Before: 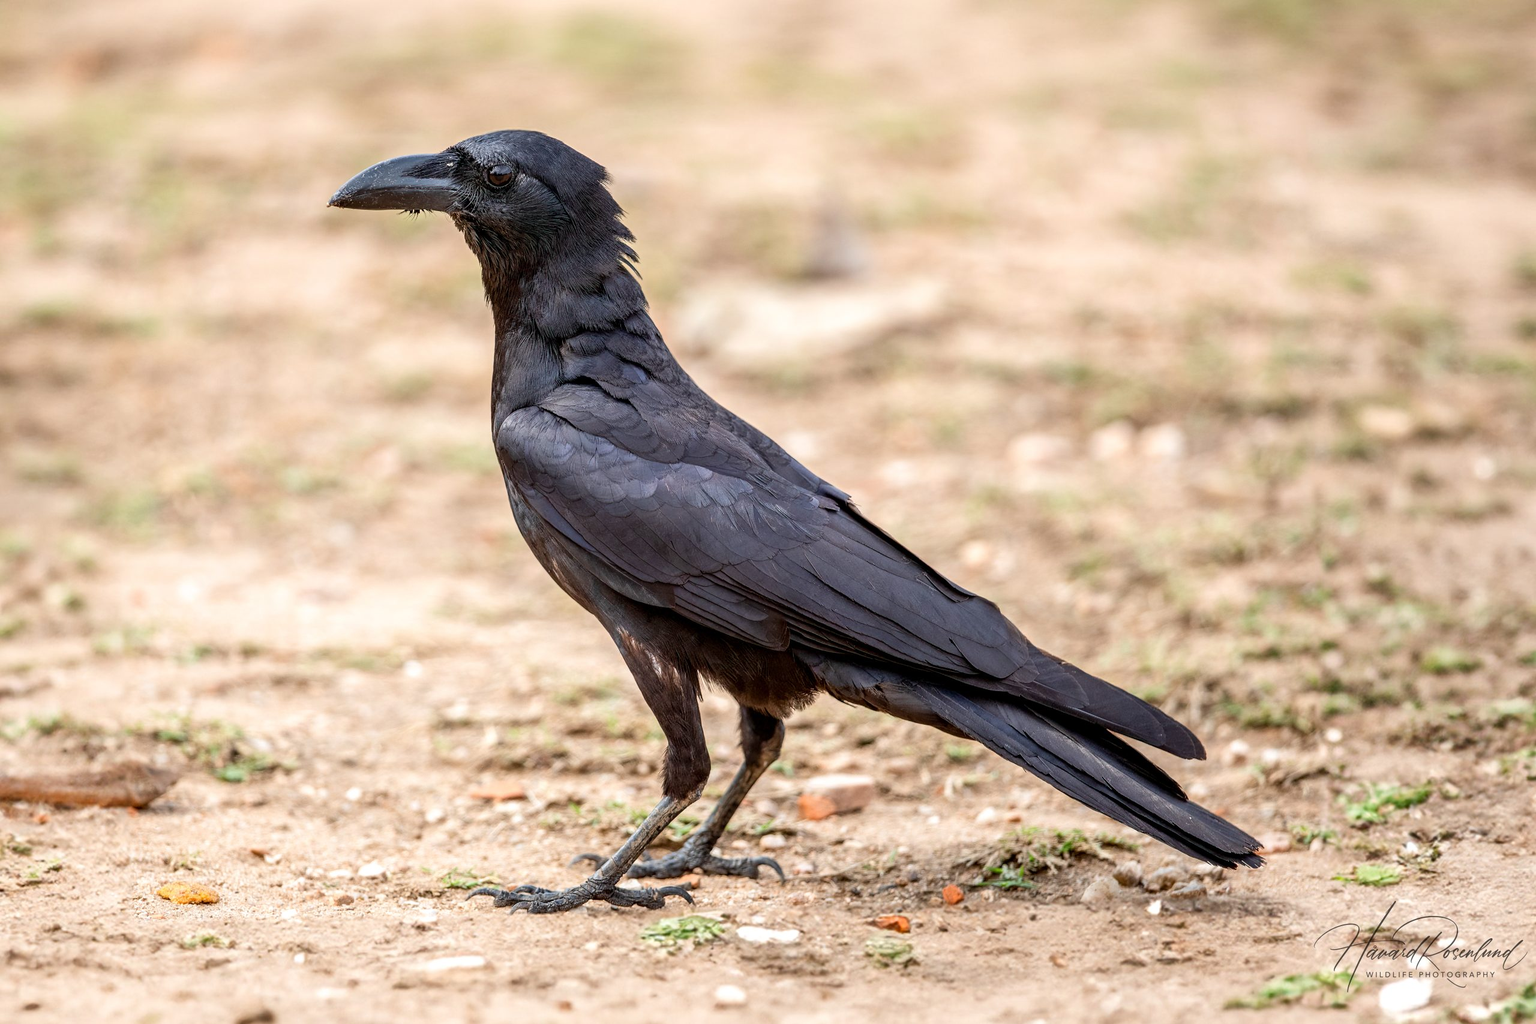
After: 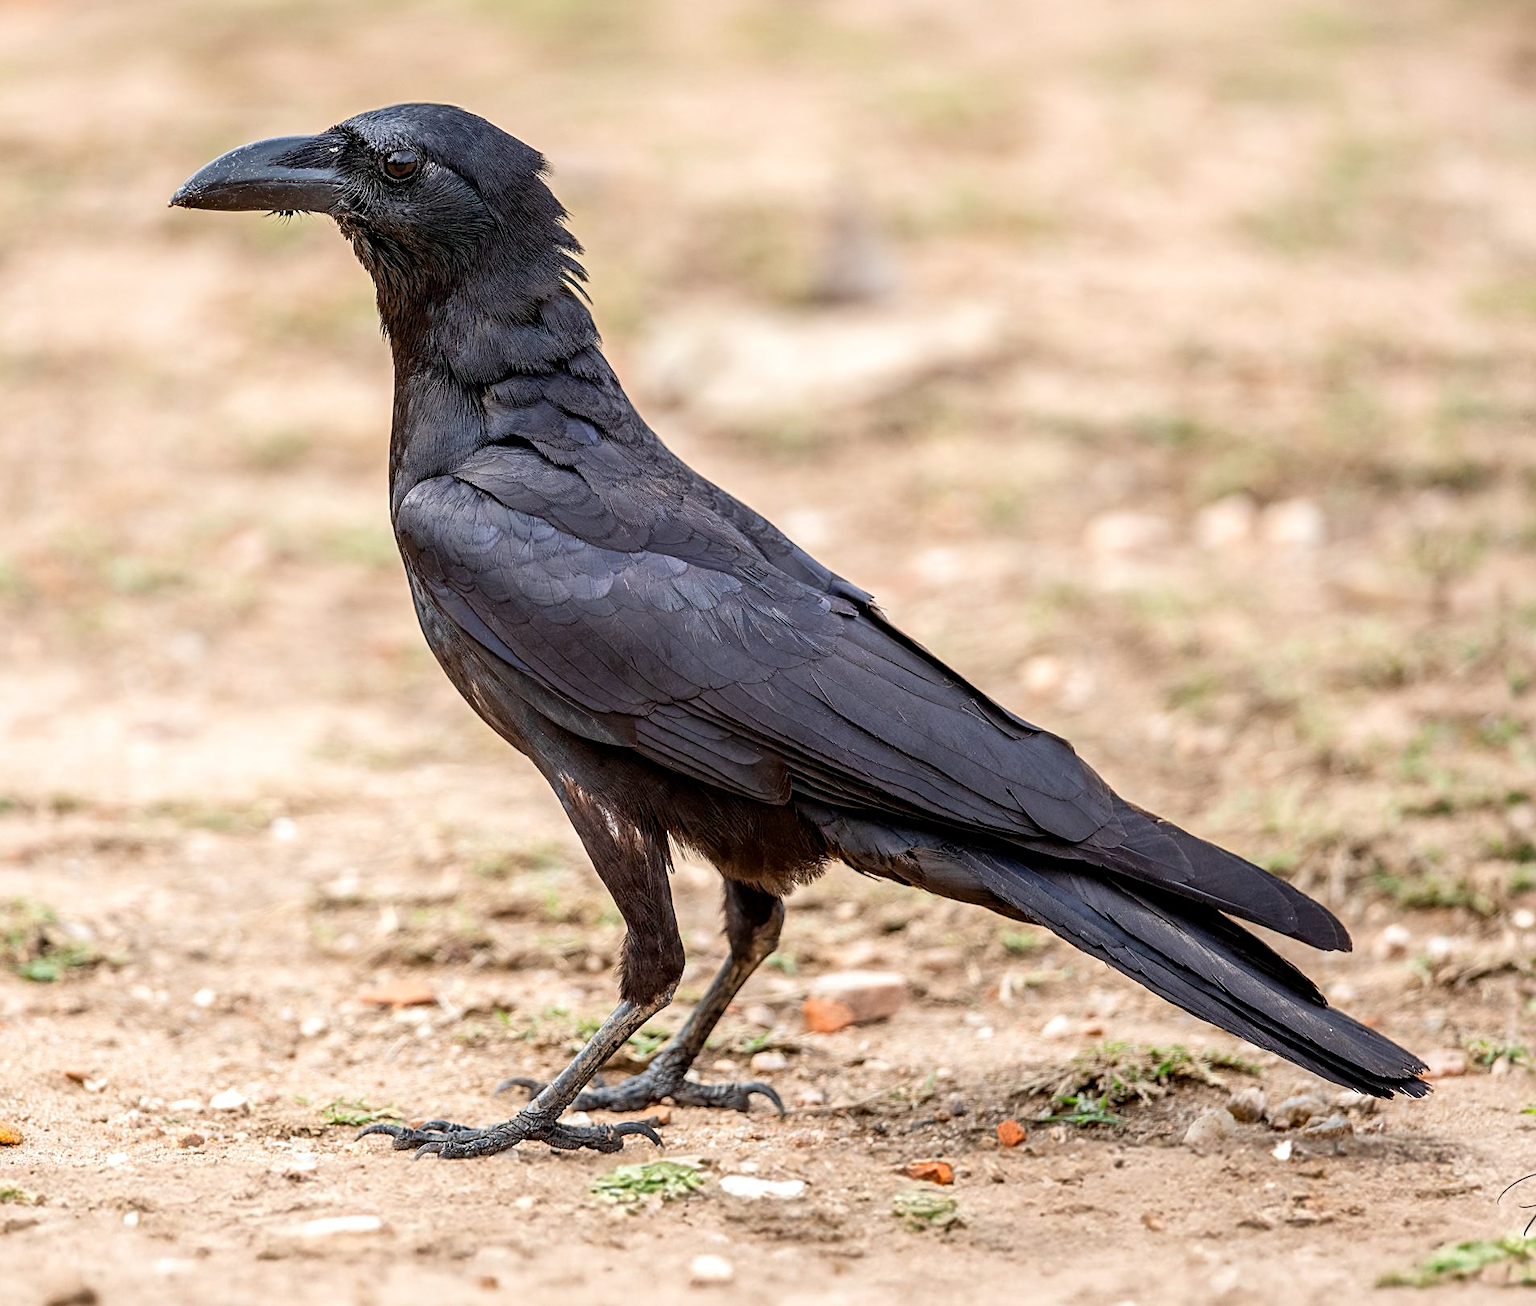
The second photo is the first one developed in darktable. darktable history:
crop and rotate: left 13.179%, top 5.252%, right 12.534%
sharpen: radius 2.479, amount 0.321
